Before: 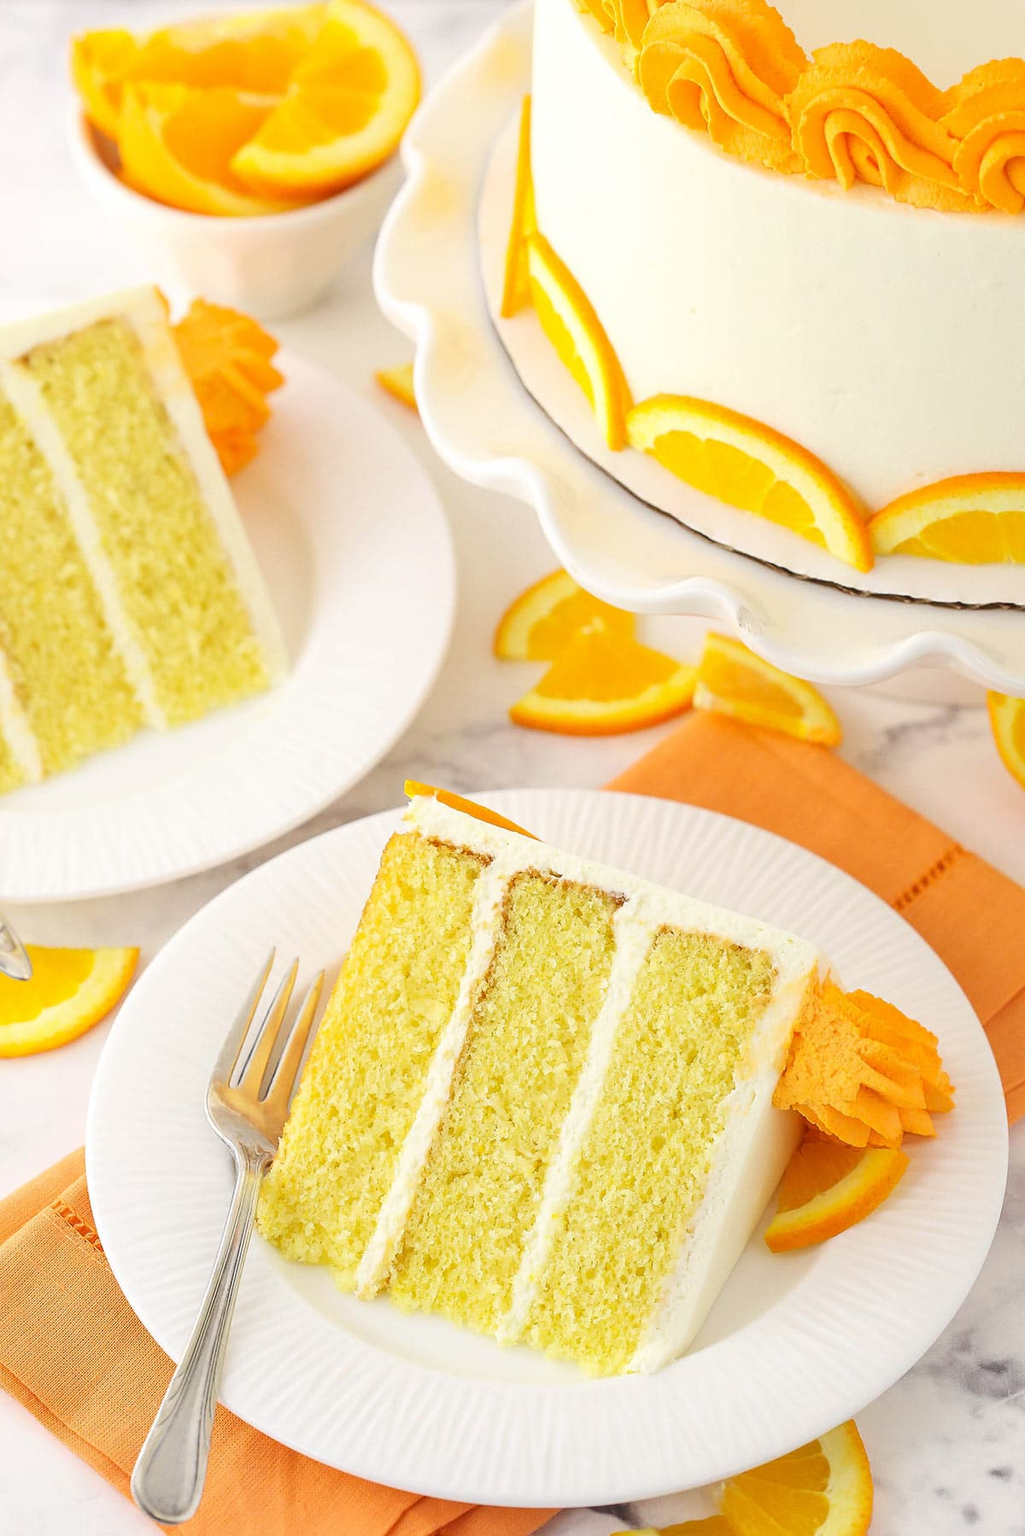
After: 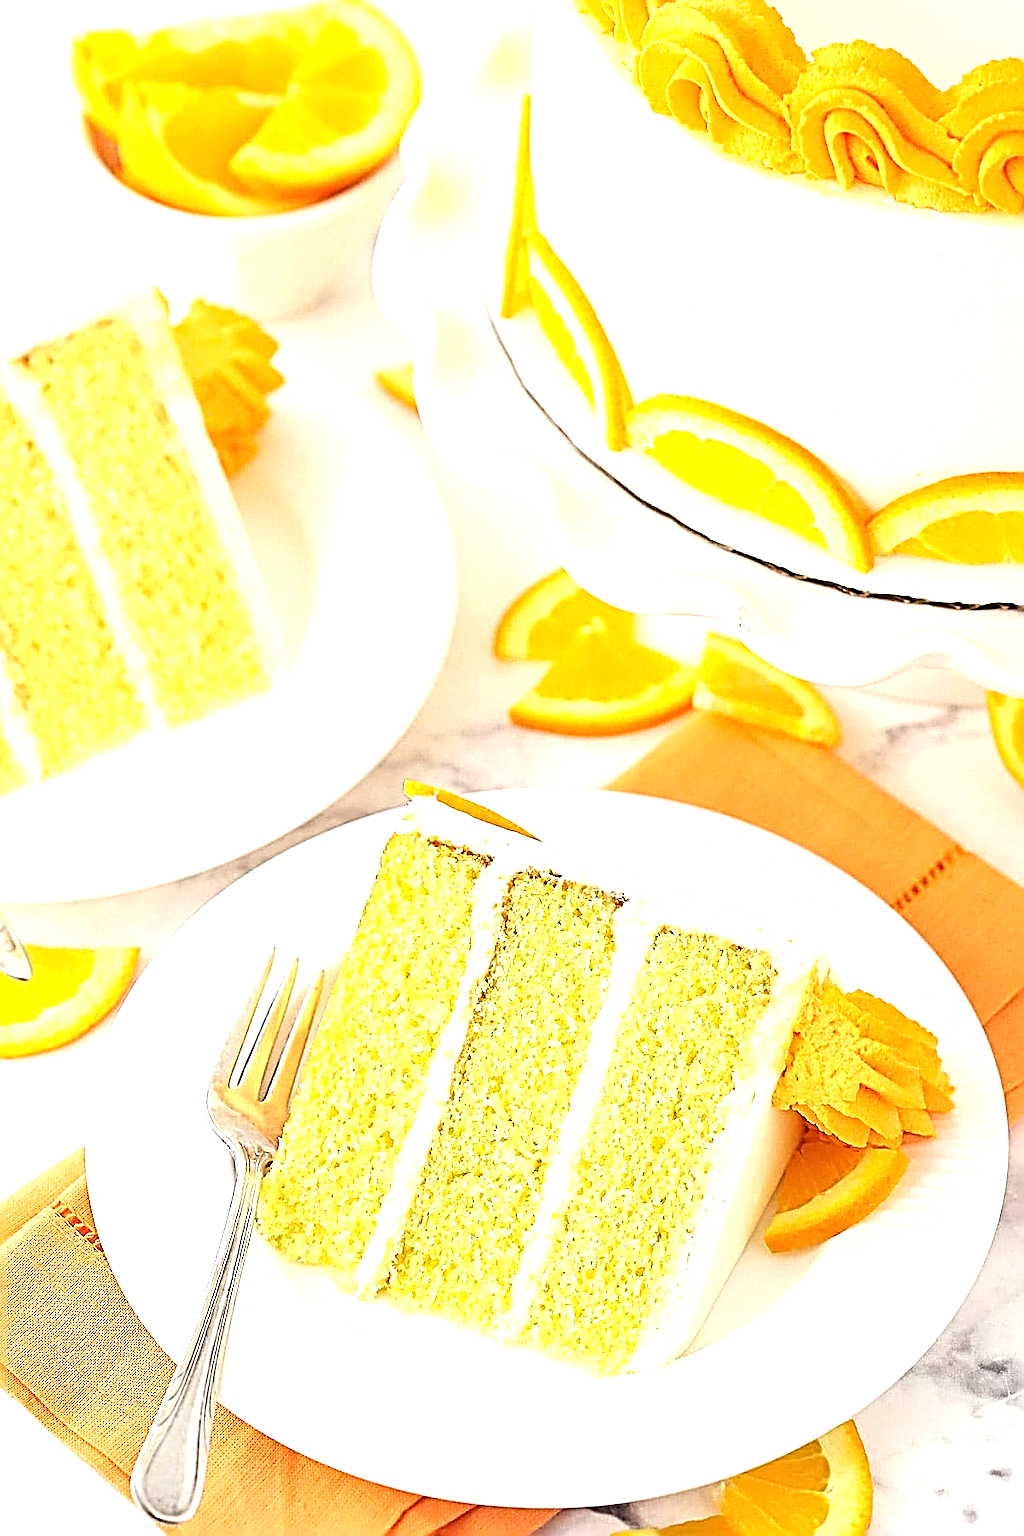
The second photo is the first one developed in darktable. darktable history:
sharpen: radius 3.143, amount 1.729
exposure: exposure 0.774 EV, compensate highlight preservation false
